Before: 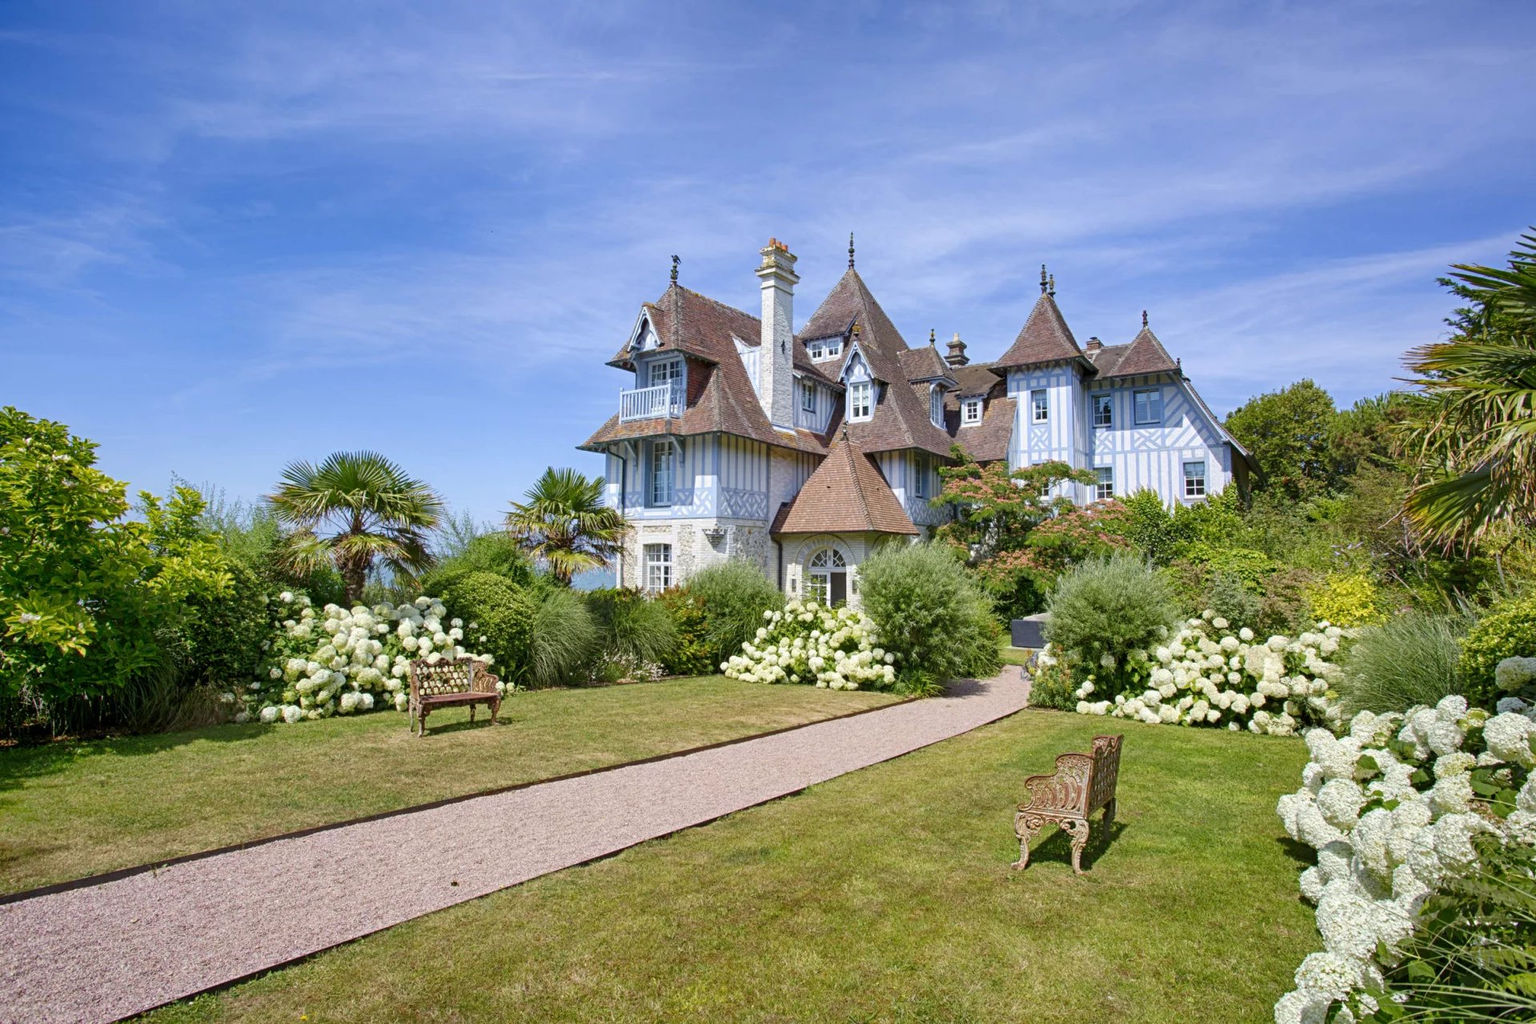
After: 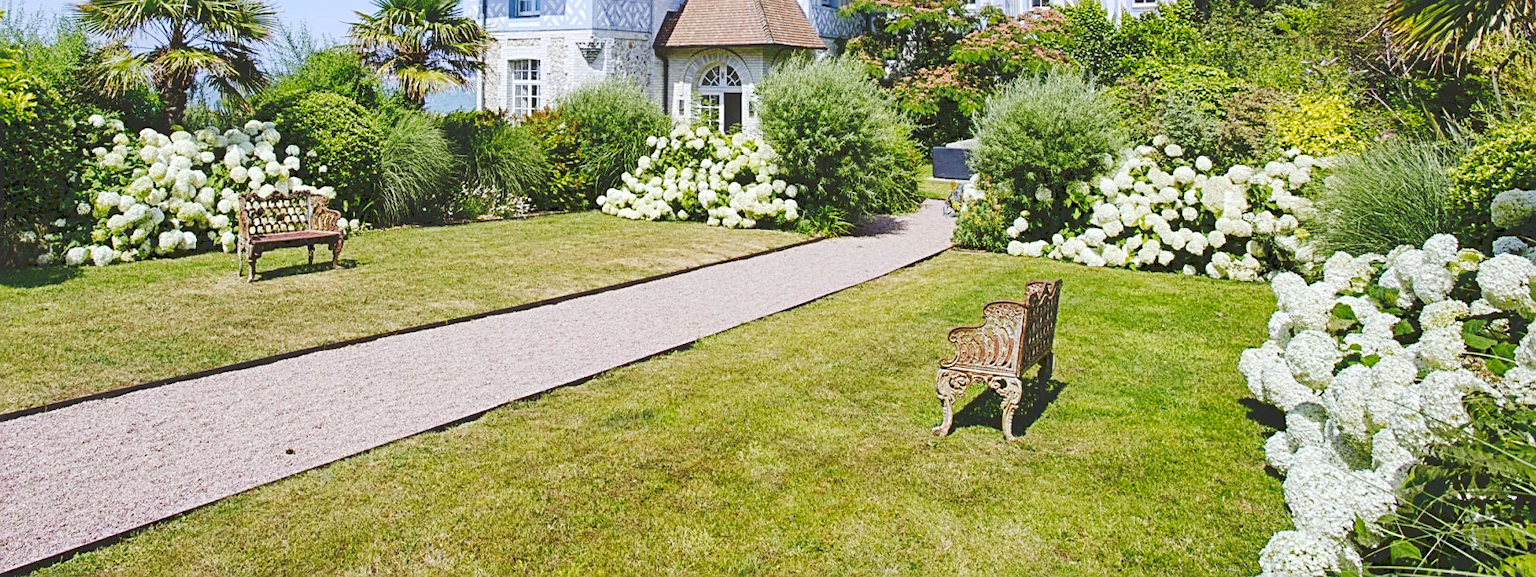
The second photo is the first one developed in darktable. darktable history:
tone curve: curves: ch0 [(0, 0) (0.003, 0.178) (0.011, 0.177) (0.025, 0.177) (0.044, 0.178) (0.069, 0.178) (0.1, 0.18) (0.136, 0.183) (0.177, 0.199) (0.224, 0.227) (0.277, 0.278) (0.335, 0.357) (0.399, 0.449) (0.468, 0.546) (0.543, 0.65) (0.623, 0.724) (0.709, 0.804) (0.801, 0.868) (0.898, 0.921) (1, 1)], preserve colors none
crop and rotate: left 13.306%, top 48.129%, bottom 2.928%
sharpen: on, module defaults
white balance: red 0.974, blue 1.044
